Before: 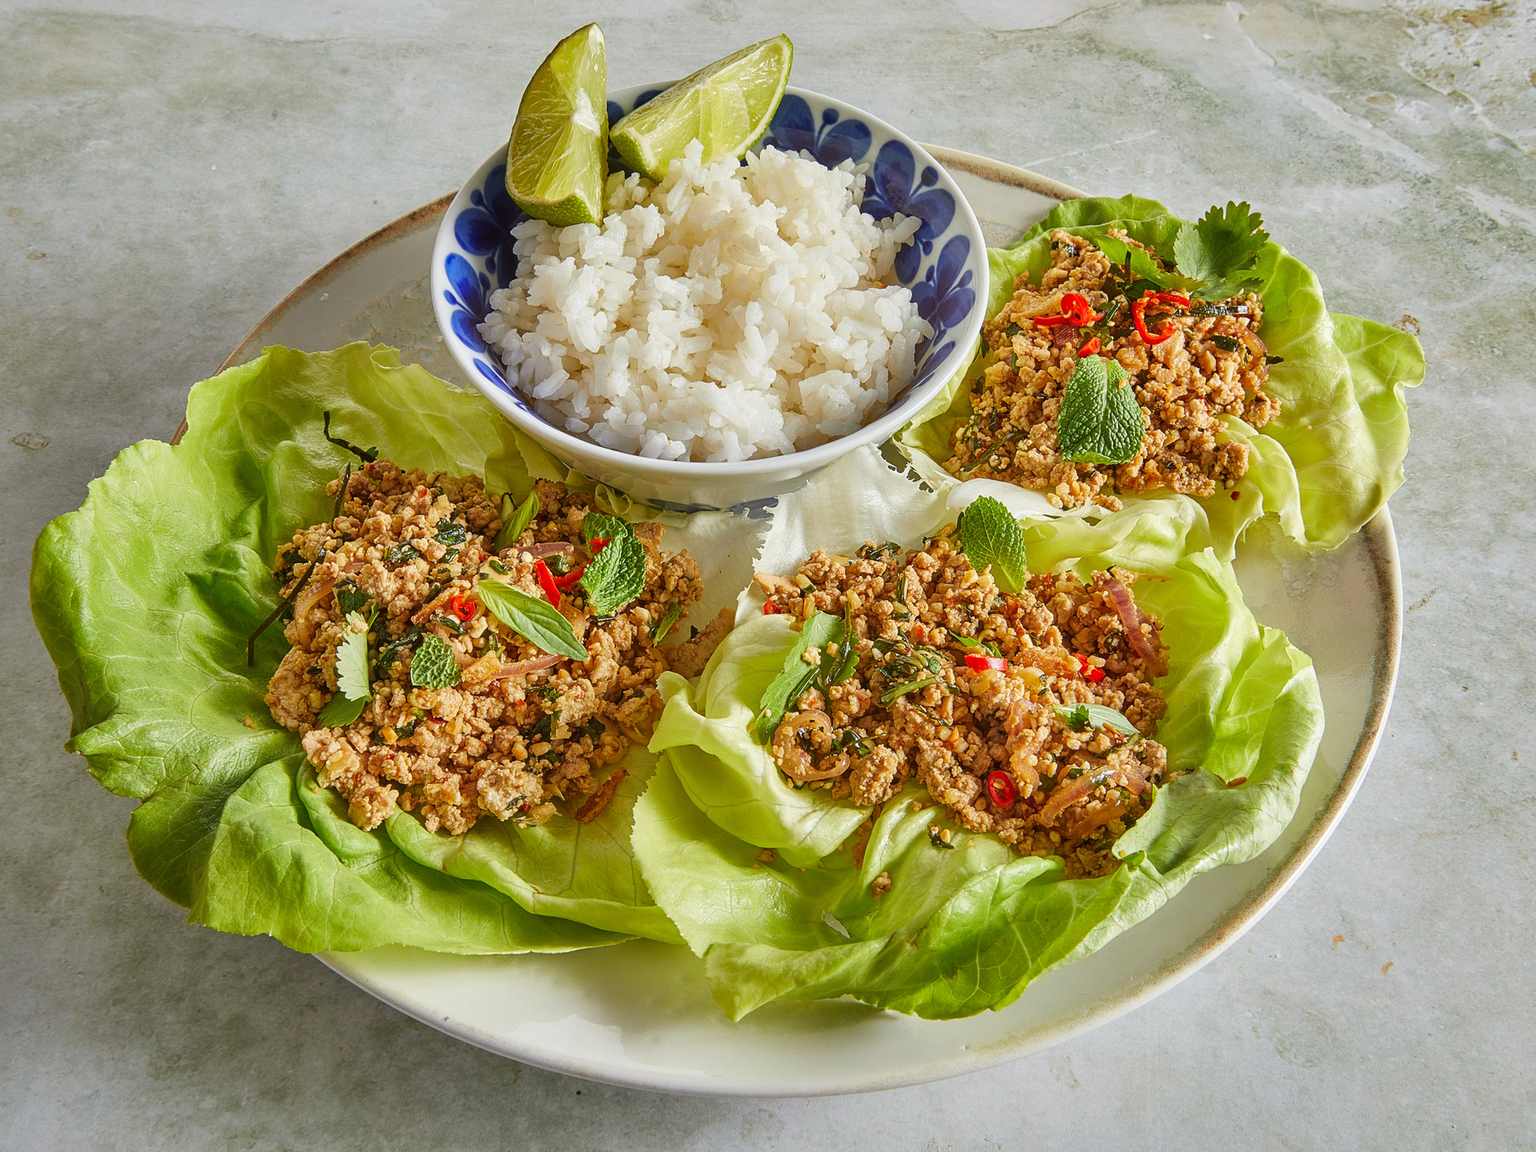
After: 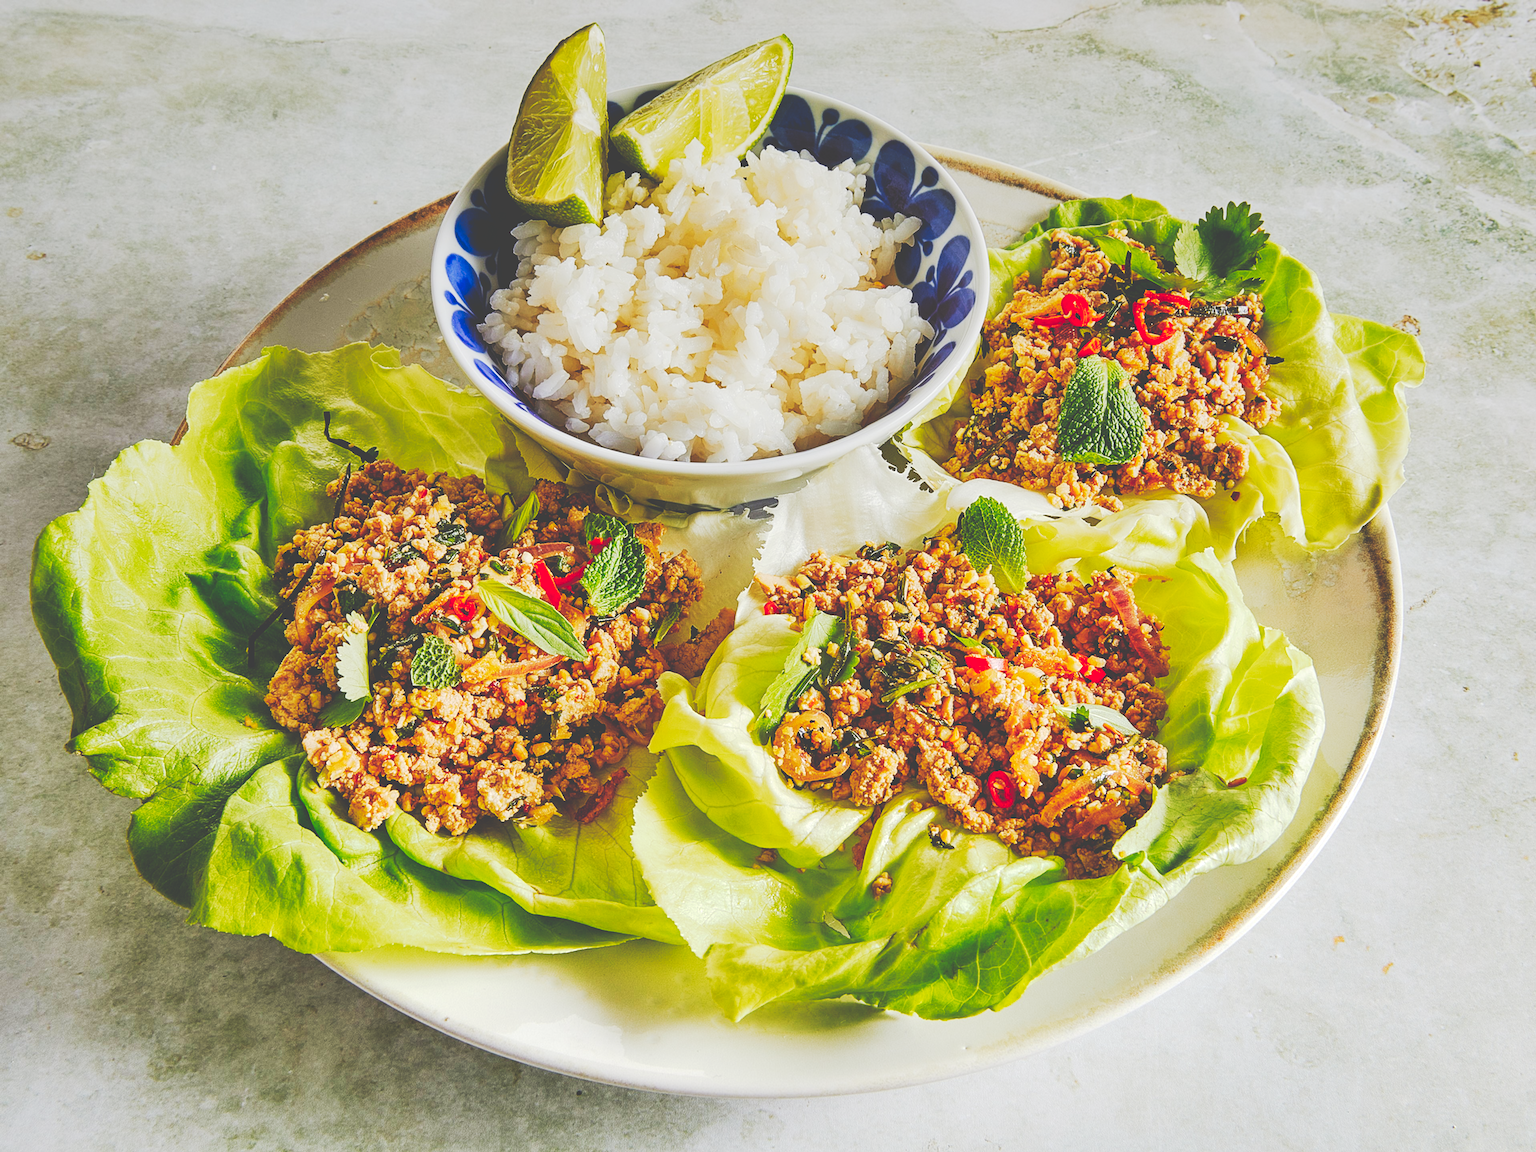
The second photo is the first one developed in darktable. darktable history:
tone curve: curves: ch0 [(0, 0) (0.003, 0.26) (0.011, 0.26) (0.025, 0.26) (0.044, 0.257) (0.069, 0.257) (0.1, 0.257) (0.136, 0.255) (0.177, 0.258) (0.224, 0.272) (0.277, 0.294) (0.335, 0.346) (0.399, 0.422) (0.468, 0.536) (0.543, 0.657) (0.623, 0.757) (0.709, 0.823) (0.801, 0.872) (0.898, 0.92) (1, 1)], preserve colors none
exposure: exposure 0.29 EV, compensate highlight preservation false
graduated density: on, module defaults
